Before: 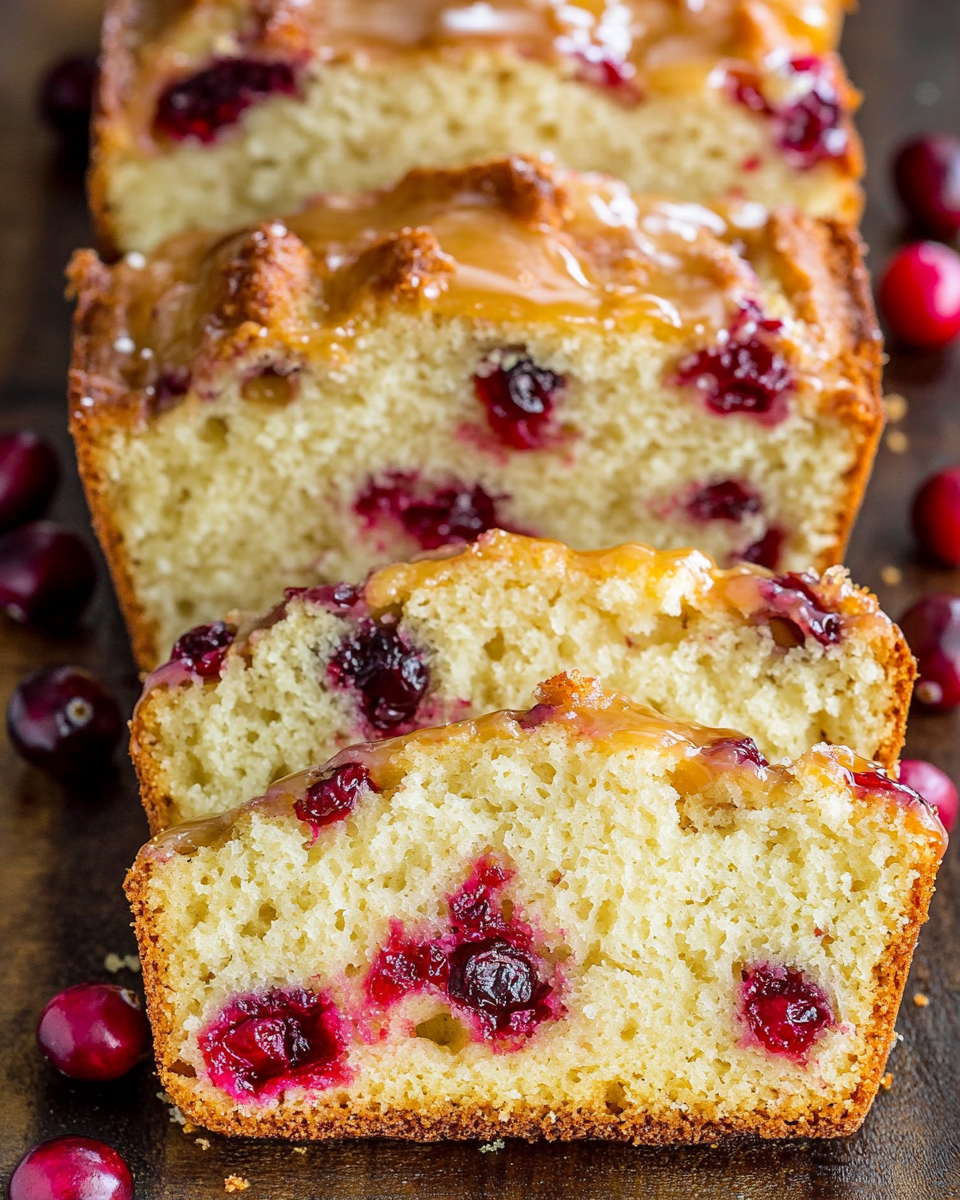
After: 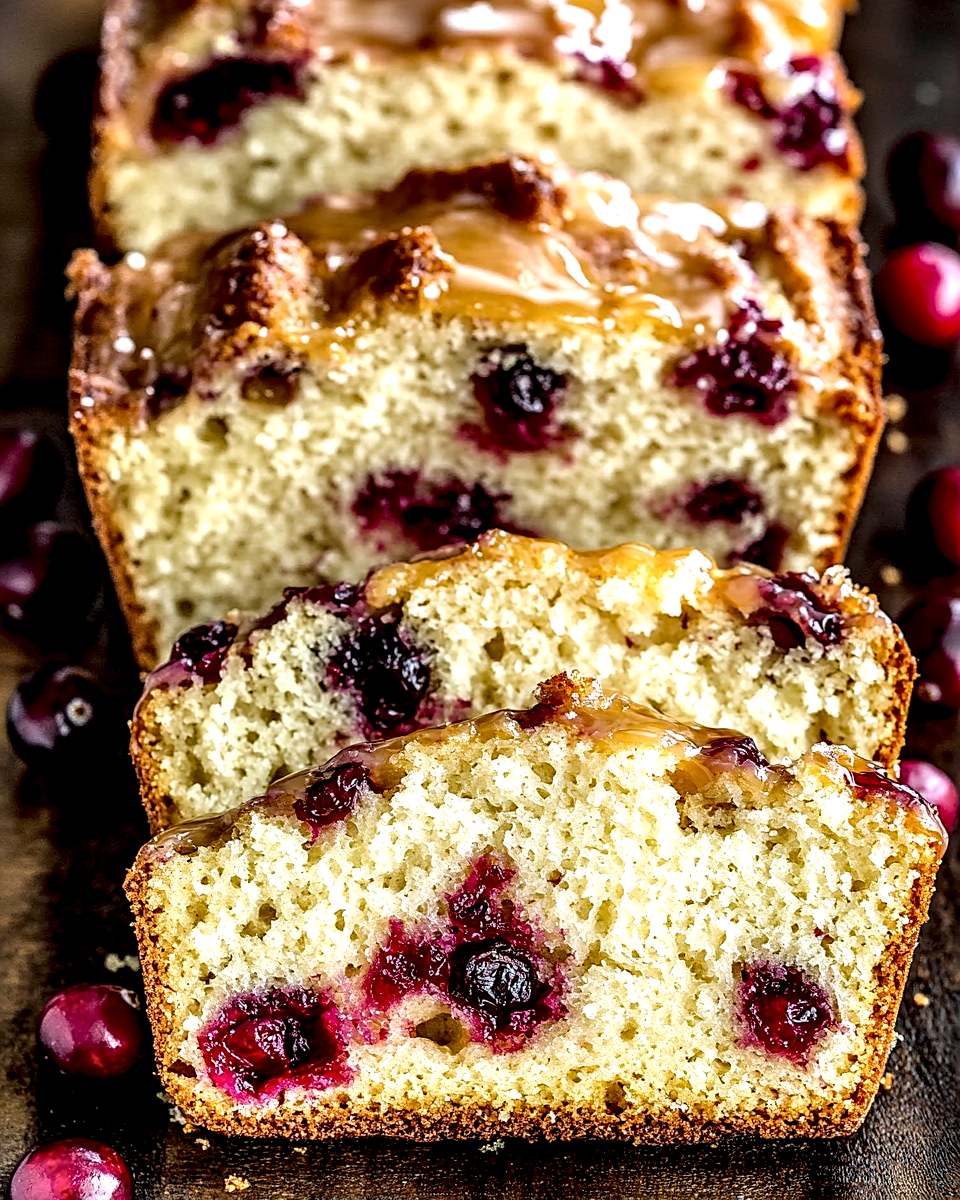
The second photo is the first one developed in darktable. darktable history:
local contrast: shadows 159%, detail 224%
sharpen: amount 0.489
